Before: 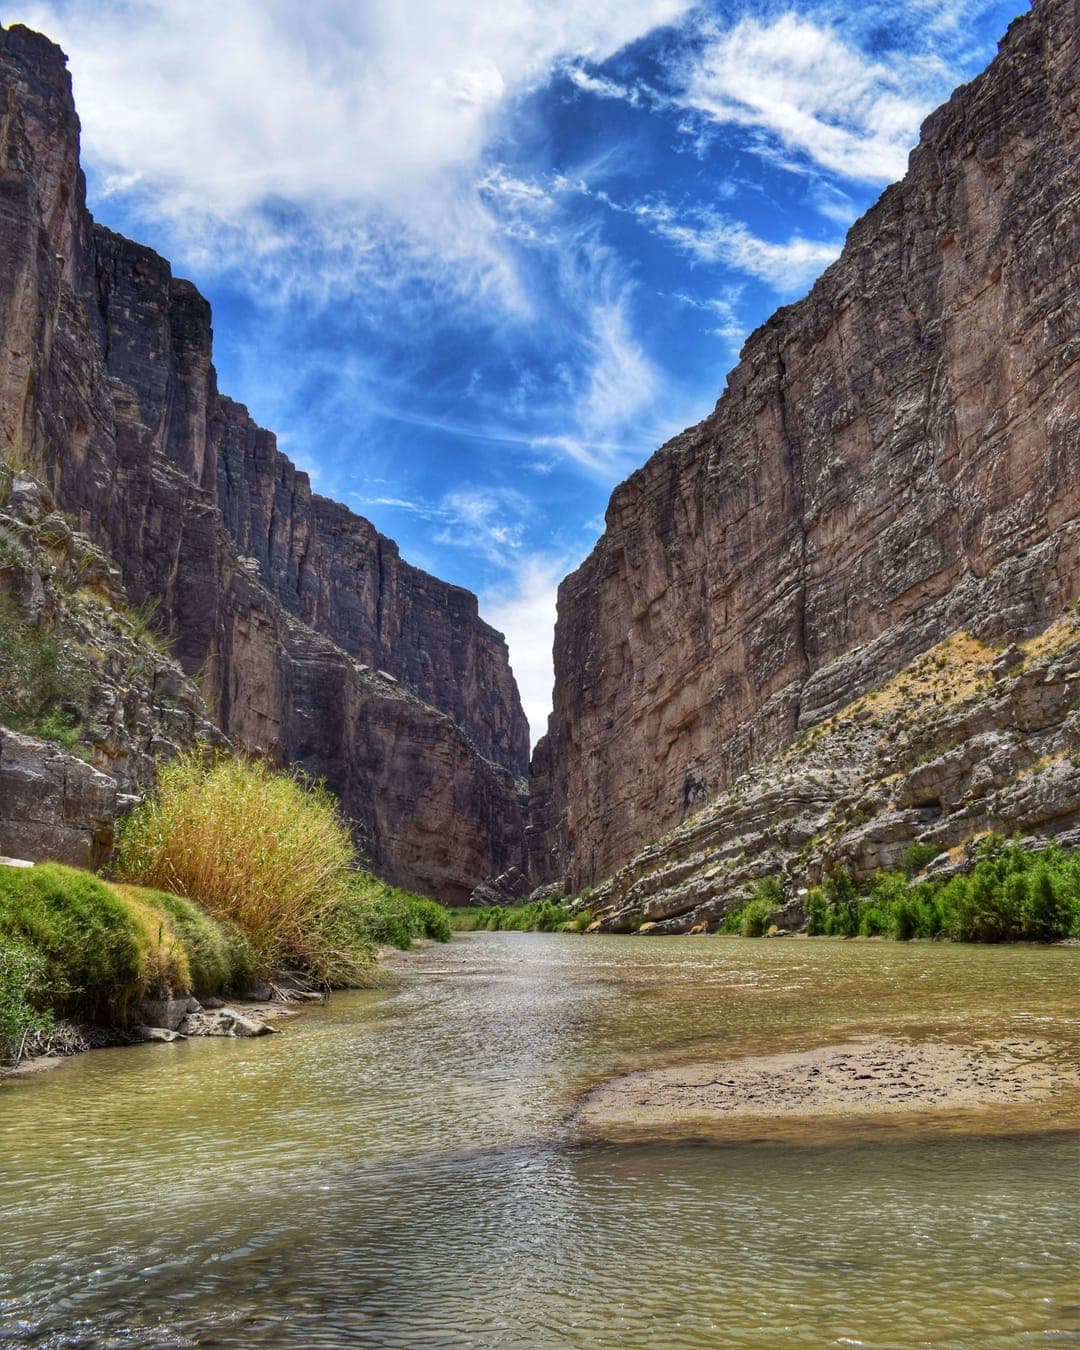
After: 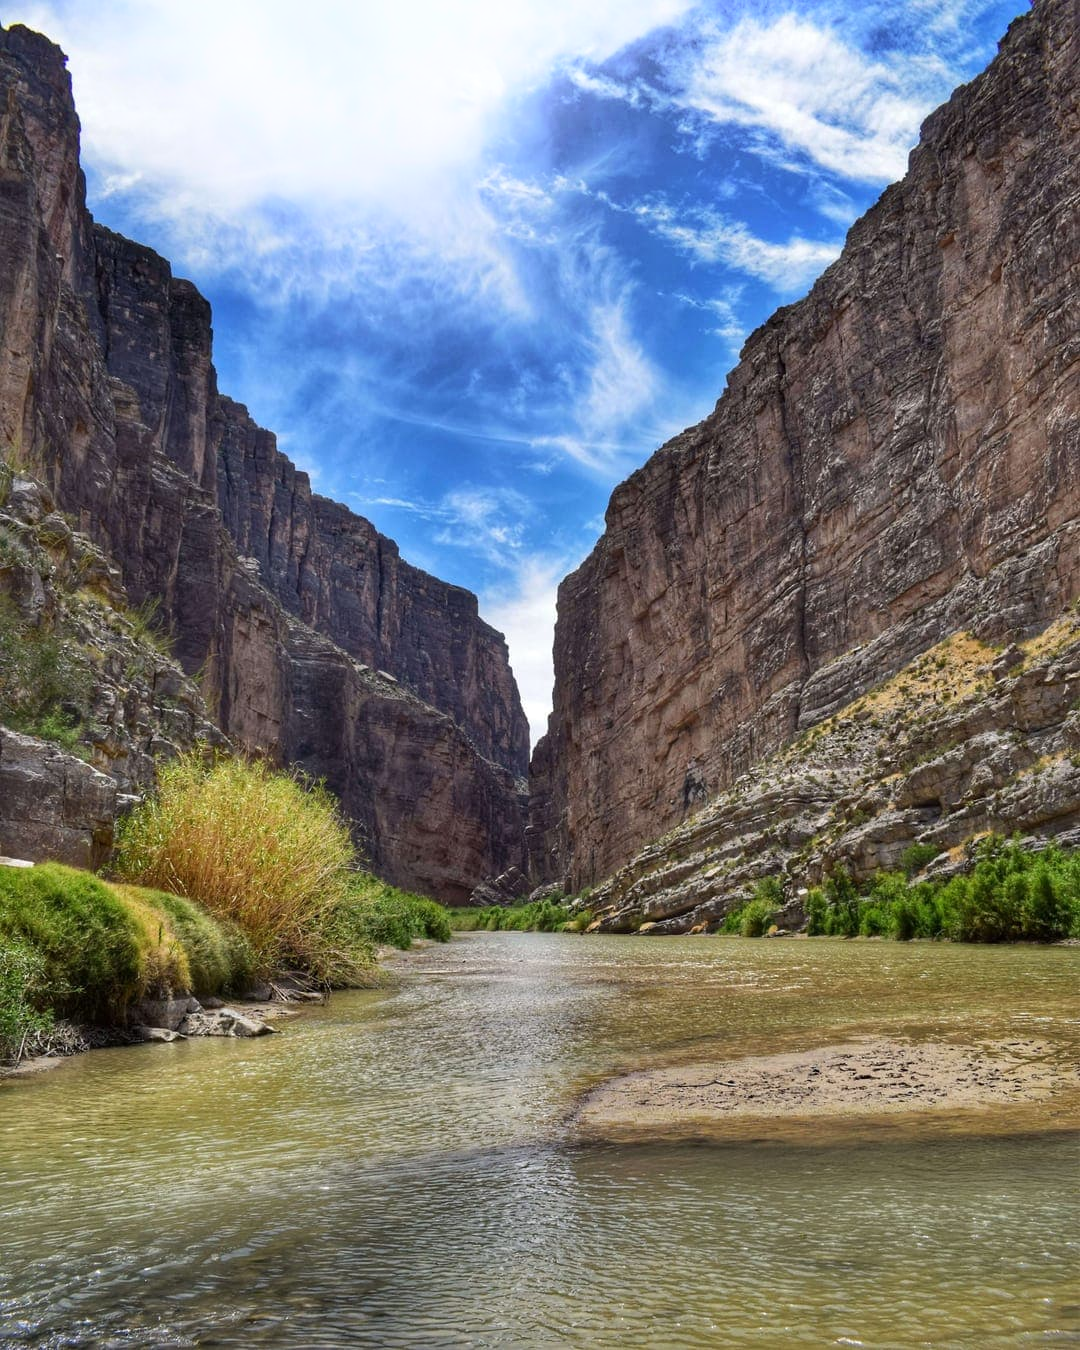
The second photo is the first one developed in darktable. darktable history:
shadows and highlights: shadows -21.3, highlights 100, soften with gaussian
